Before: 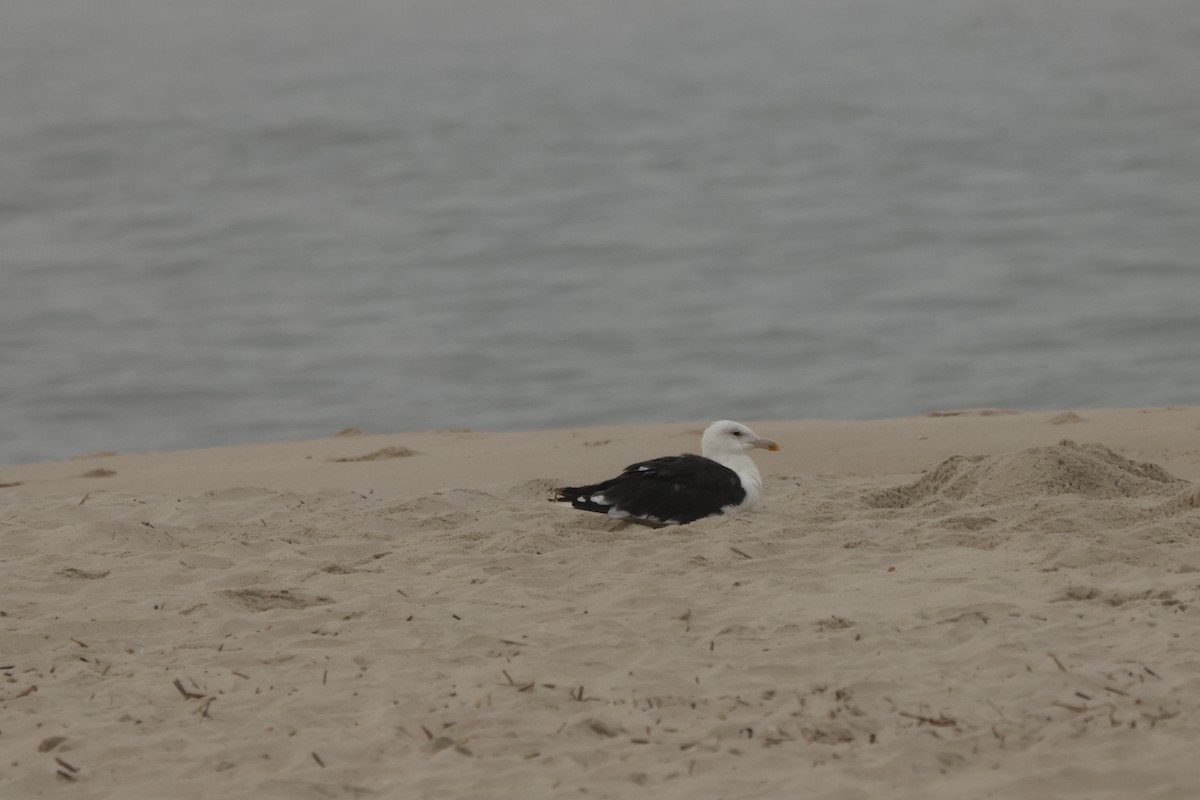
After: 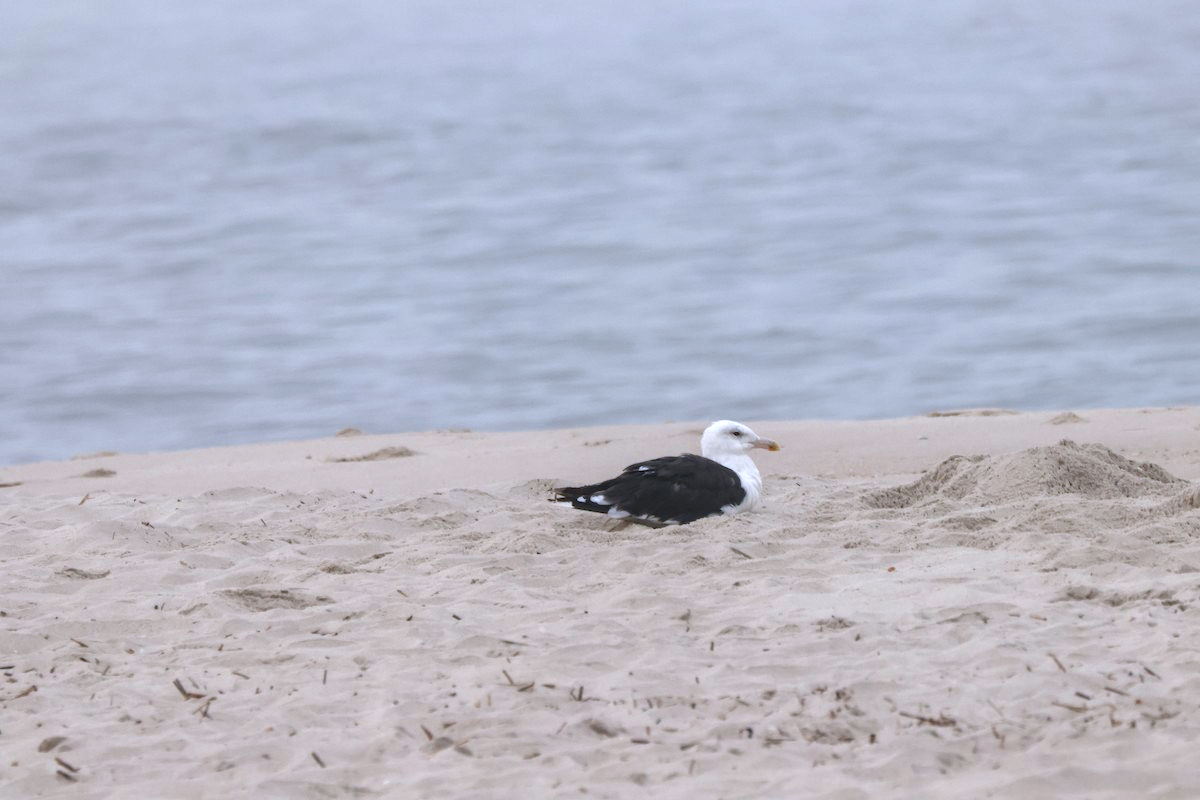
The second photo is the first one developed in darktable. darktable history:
local contrast: on, module defaults
white balance: red 1.004, blue 1.024
color calibration: illuminant as shot in camera, x 0.37, y 0.382, temperature 4313.32 K
exposure: black level correction 0, exposure 1.2 EV, compensate exposure bias true, compensate highlight preservation false
